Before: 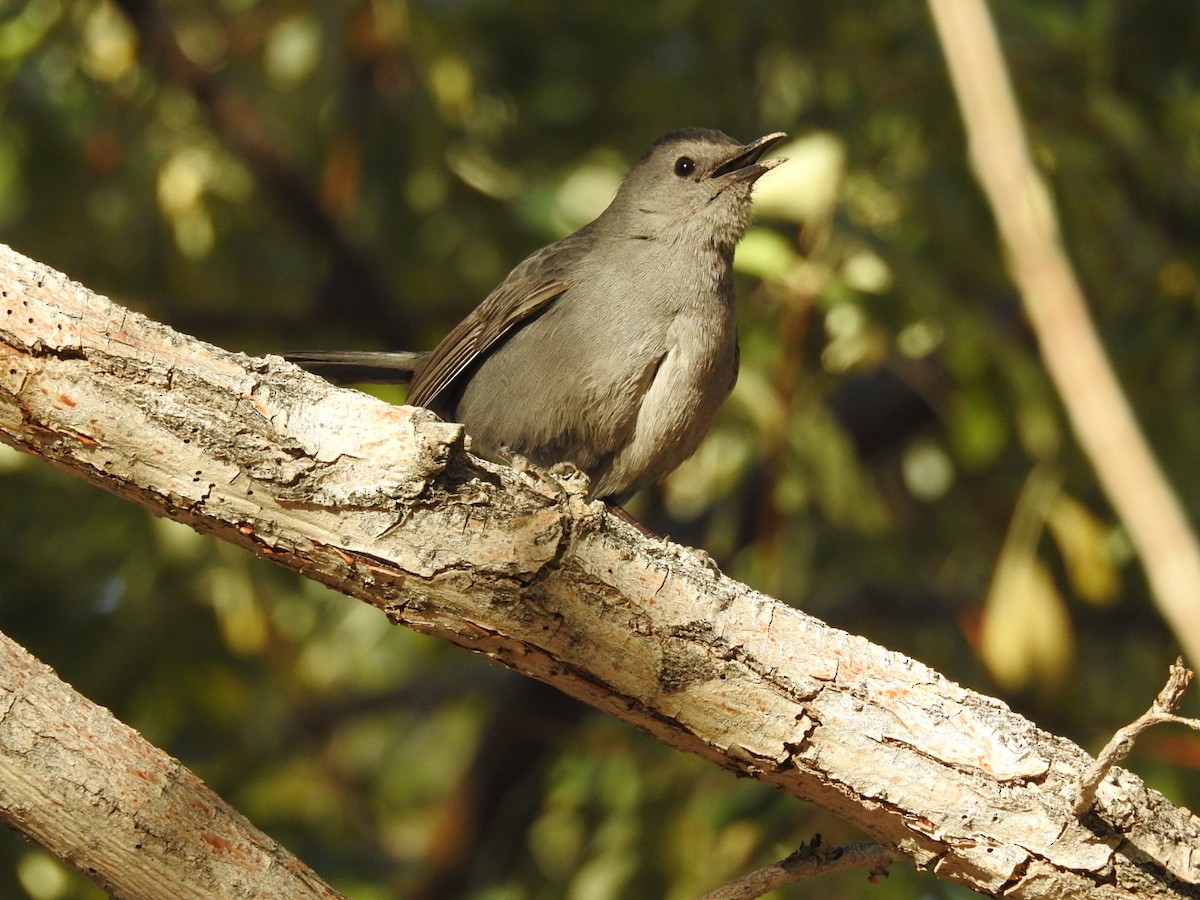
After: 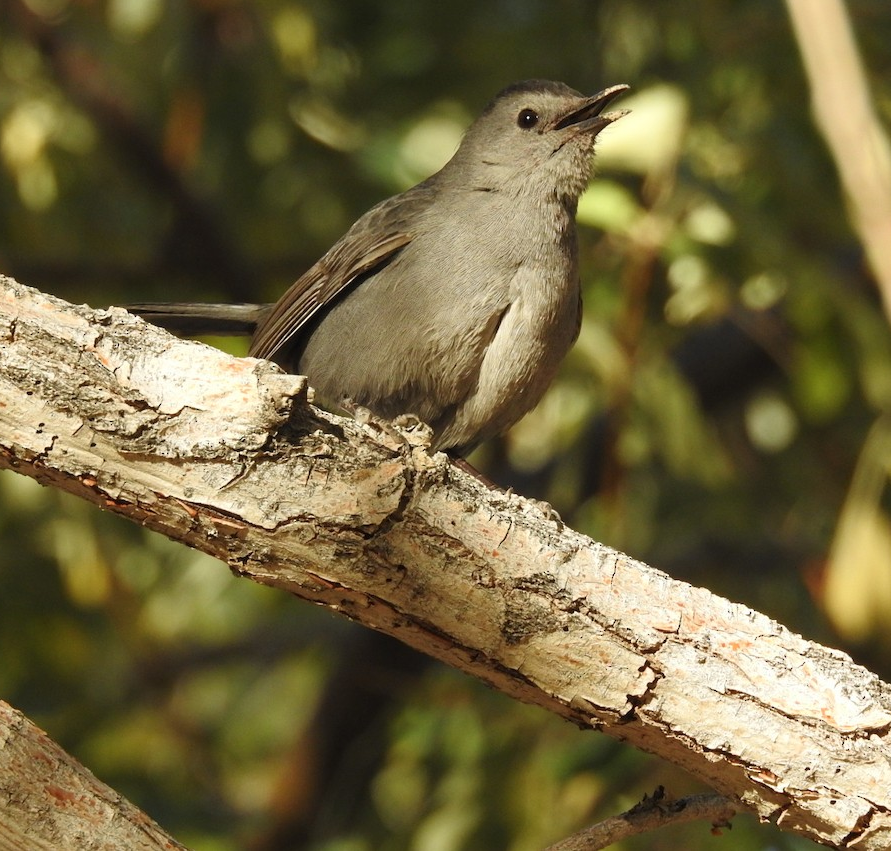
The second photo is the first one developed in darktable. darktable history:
contrast brightness saturation: saturation -0.024
crop and rotate: left 13.153%, top 5.428%, right 12.546%
